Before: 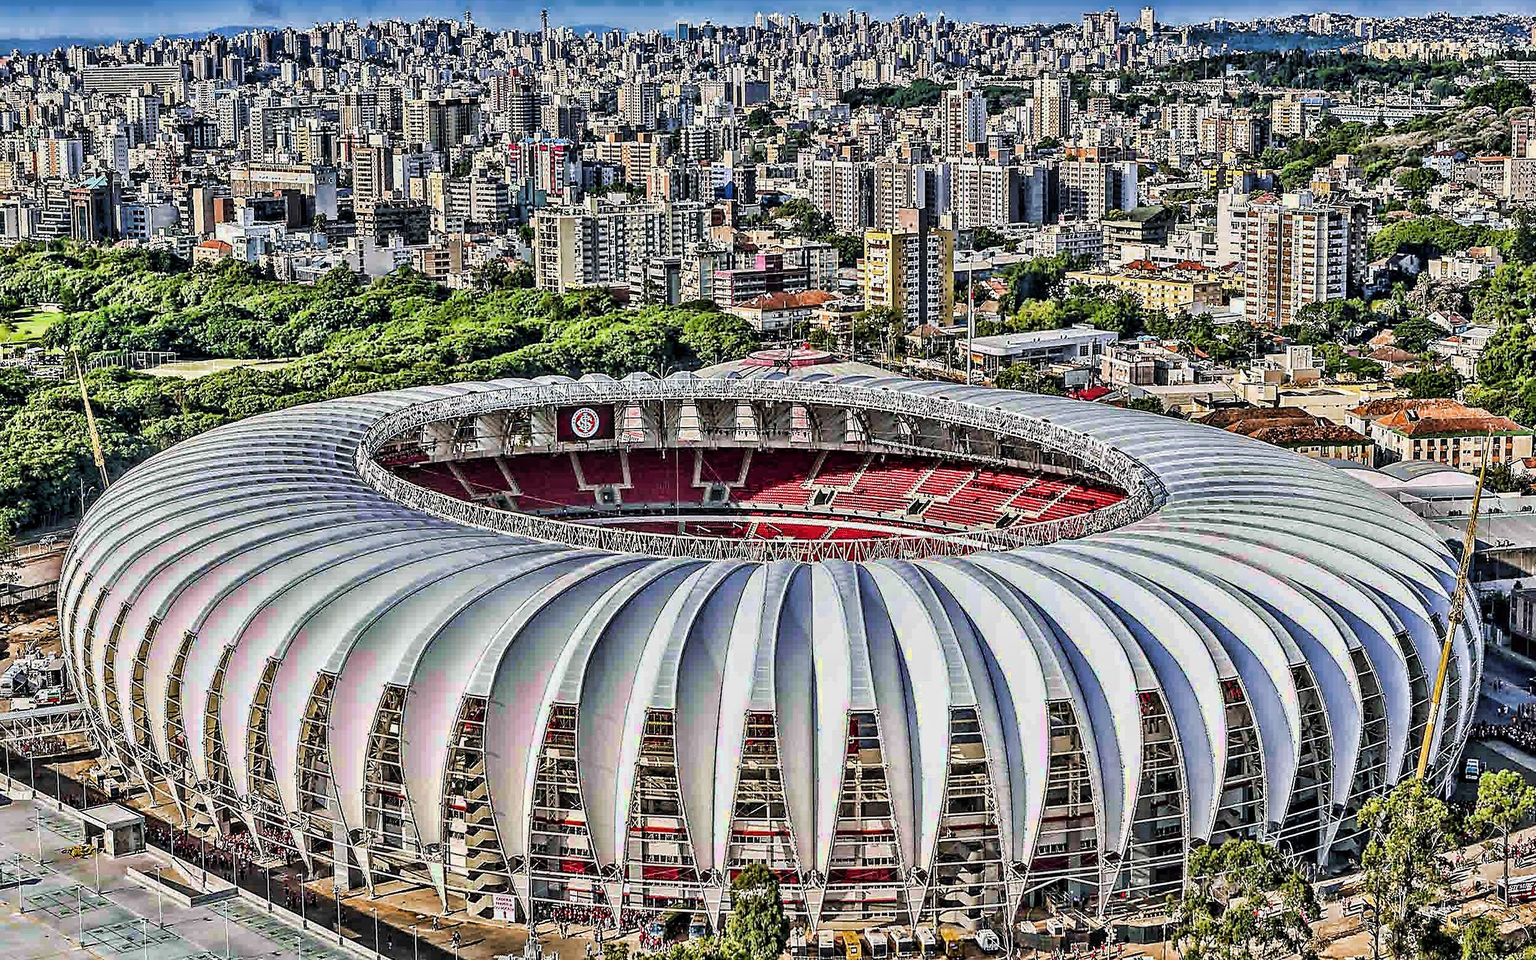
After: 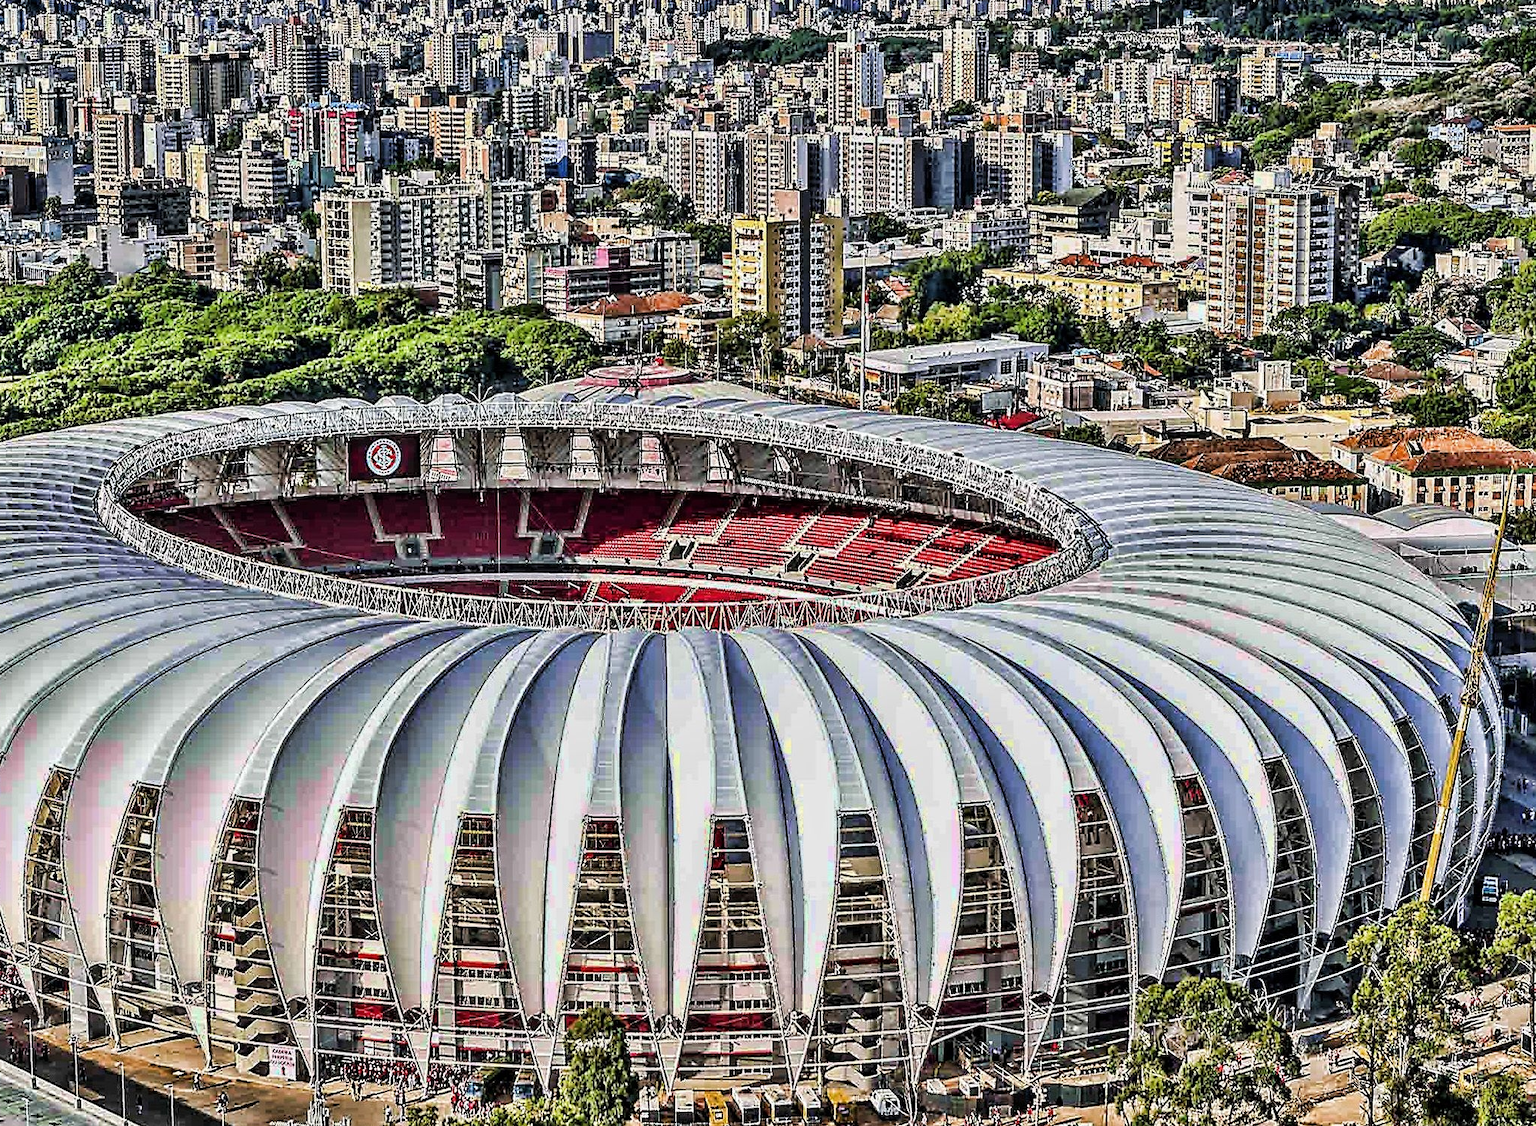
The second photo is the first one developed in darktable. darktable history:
crop and rotate: left 18.088%, top 5.935%, right 1.724%
